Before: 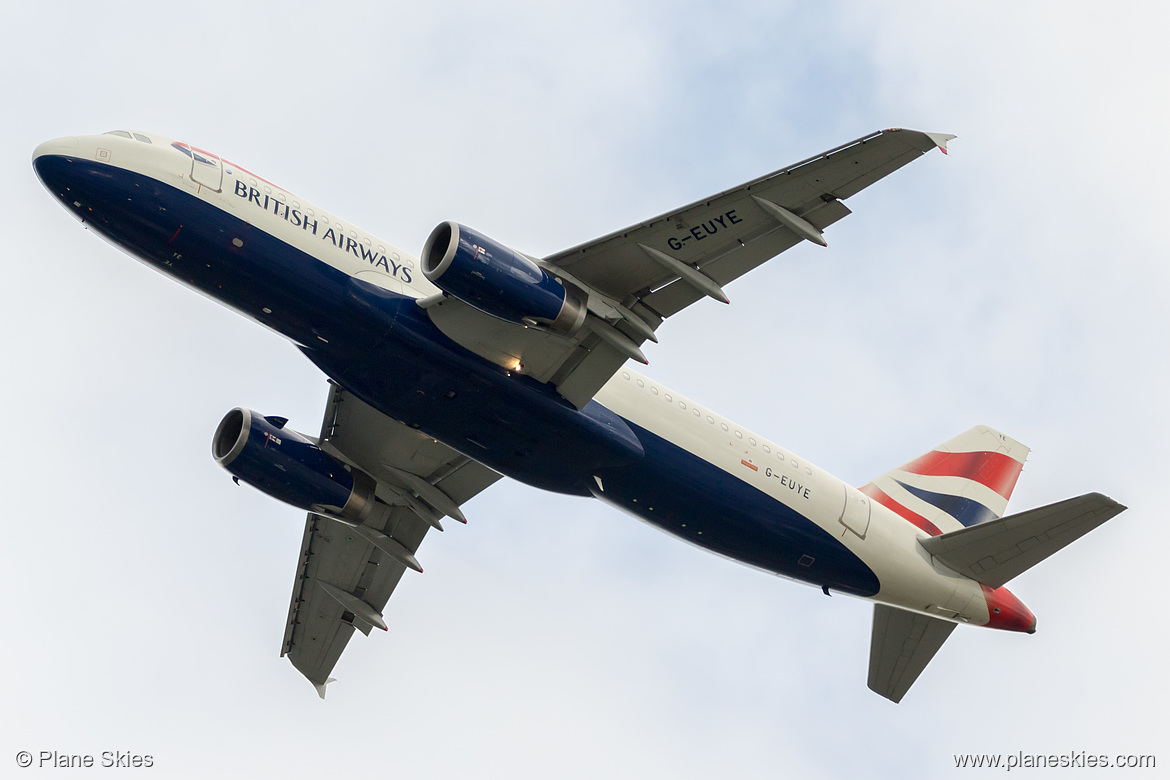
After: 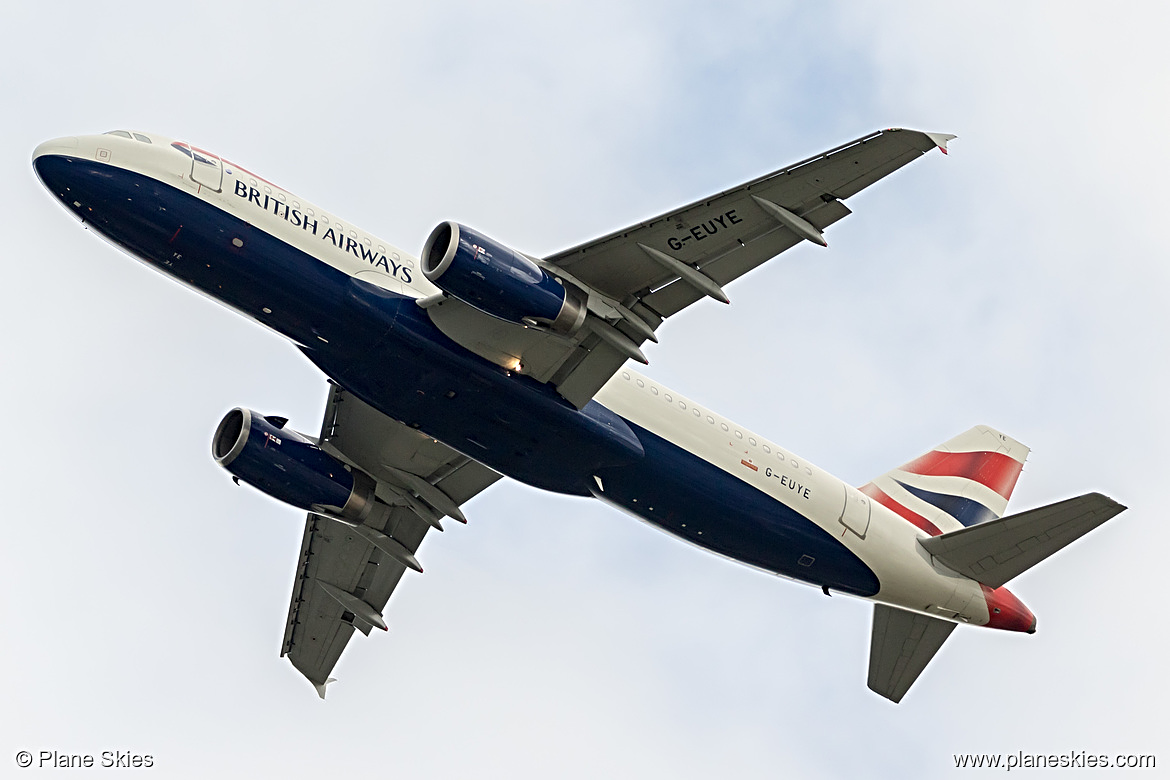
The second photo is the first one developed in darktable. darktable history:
sharpen: radius 3.984
